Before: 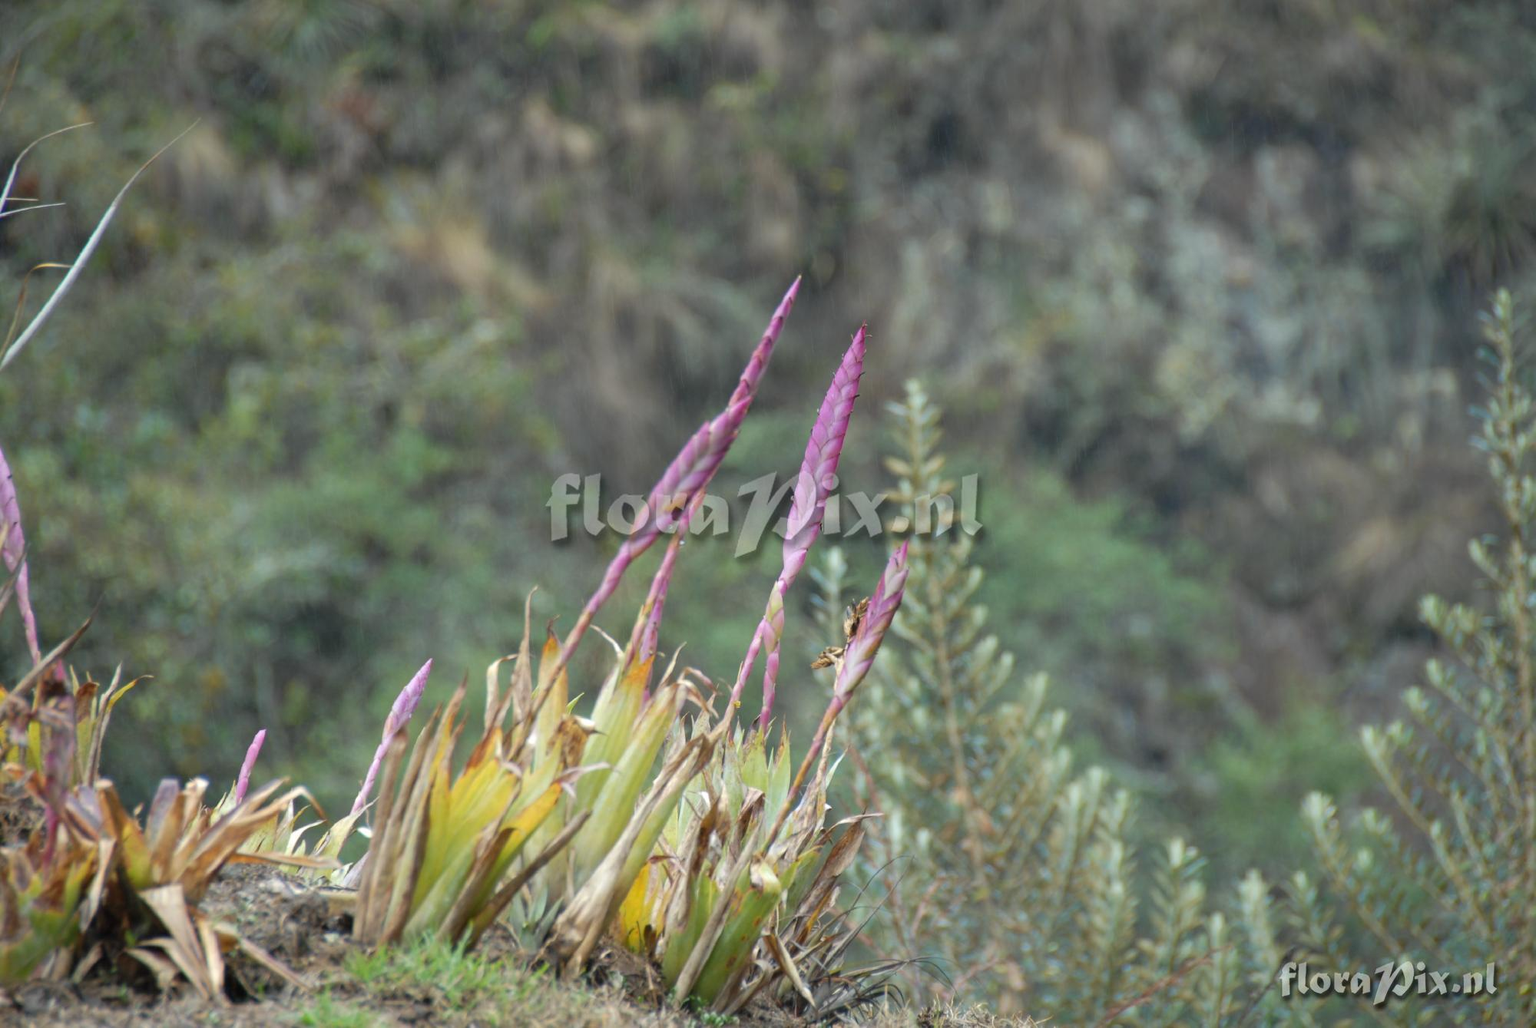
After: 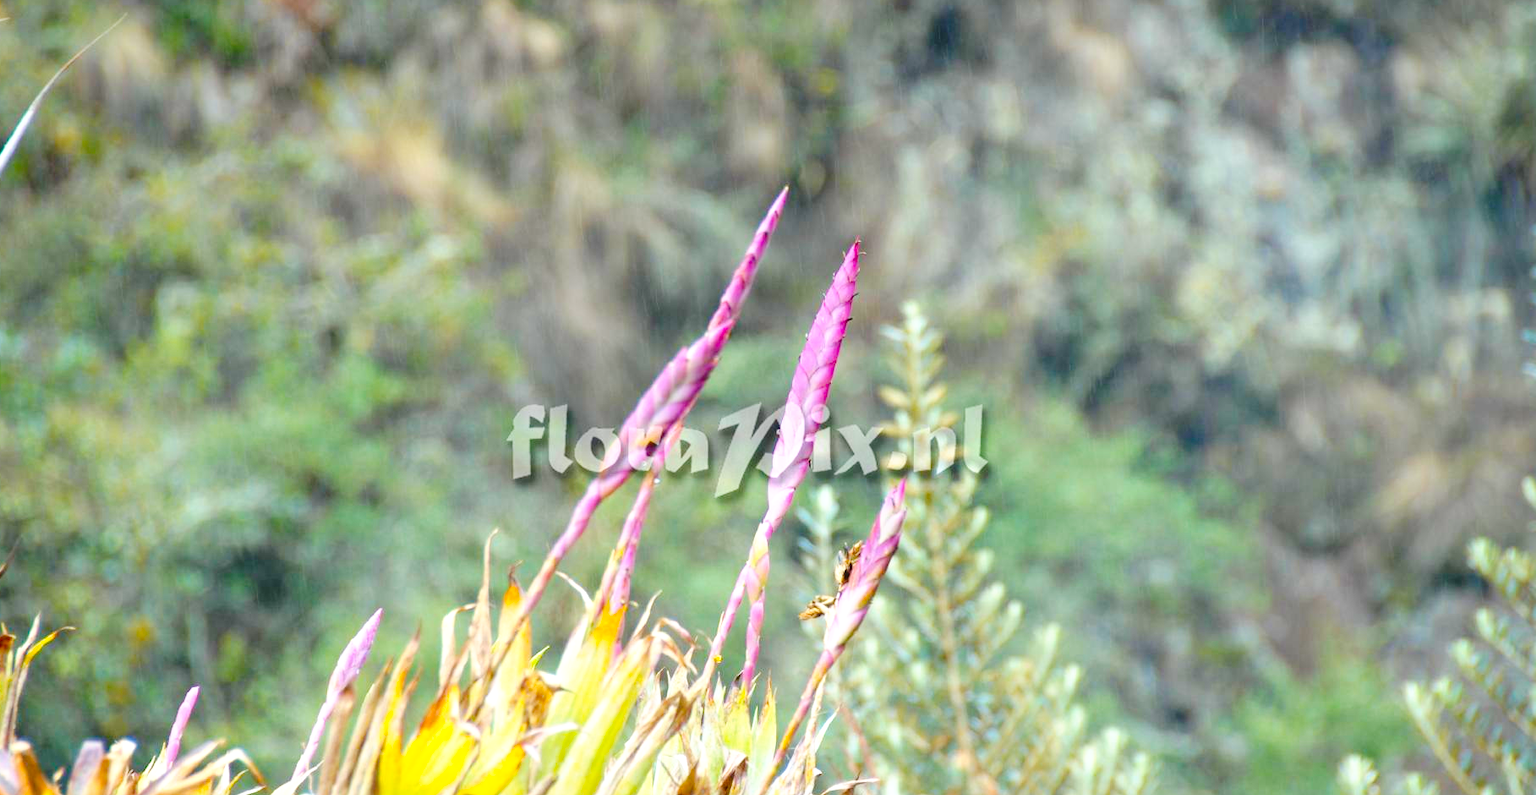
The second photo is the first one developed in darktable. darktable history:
color balance rgb: perceptual saturation grading › global saturation 25%, global vibrance 20%
crop: left 5.596%, top 10.314%, right 3.534%, bottom 19.395%
tone equalizer: on, module defaults
exposure: black level correction 0, exposure 0.7 EV, compensate exposure bias true, compensate highlight preservation false
tone curve: curves: ch0 [(0, 0) (0.003, 0.003) (0.011, 0.005) (0.025, 0.008) (0.044, 0.012) (0.069, 0.02) (0.1, 0.031) (0.136, 0.047) (0.177, 0.088) (0.224, 0.141) (0.277, 0.222) (0.335, 0.32) (0.399, 0.422) (0.468, 0.523) (0.543, 0.621) (0.623, 0.715) (0.709, 0.796) (0.801, 0.88) (0.898, 0.962) (1, 1)], preserve colors none
